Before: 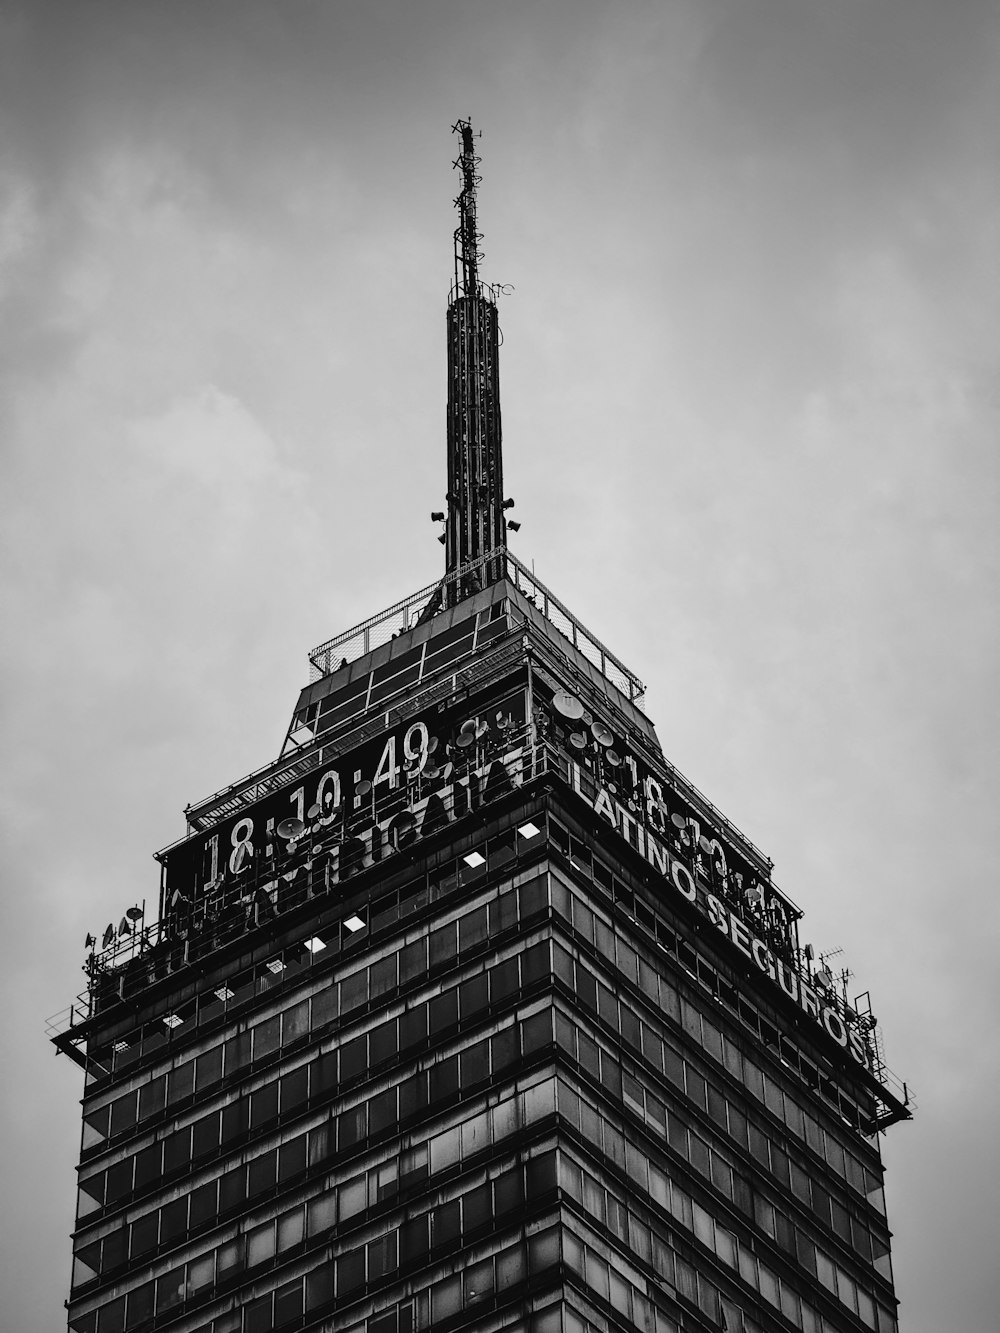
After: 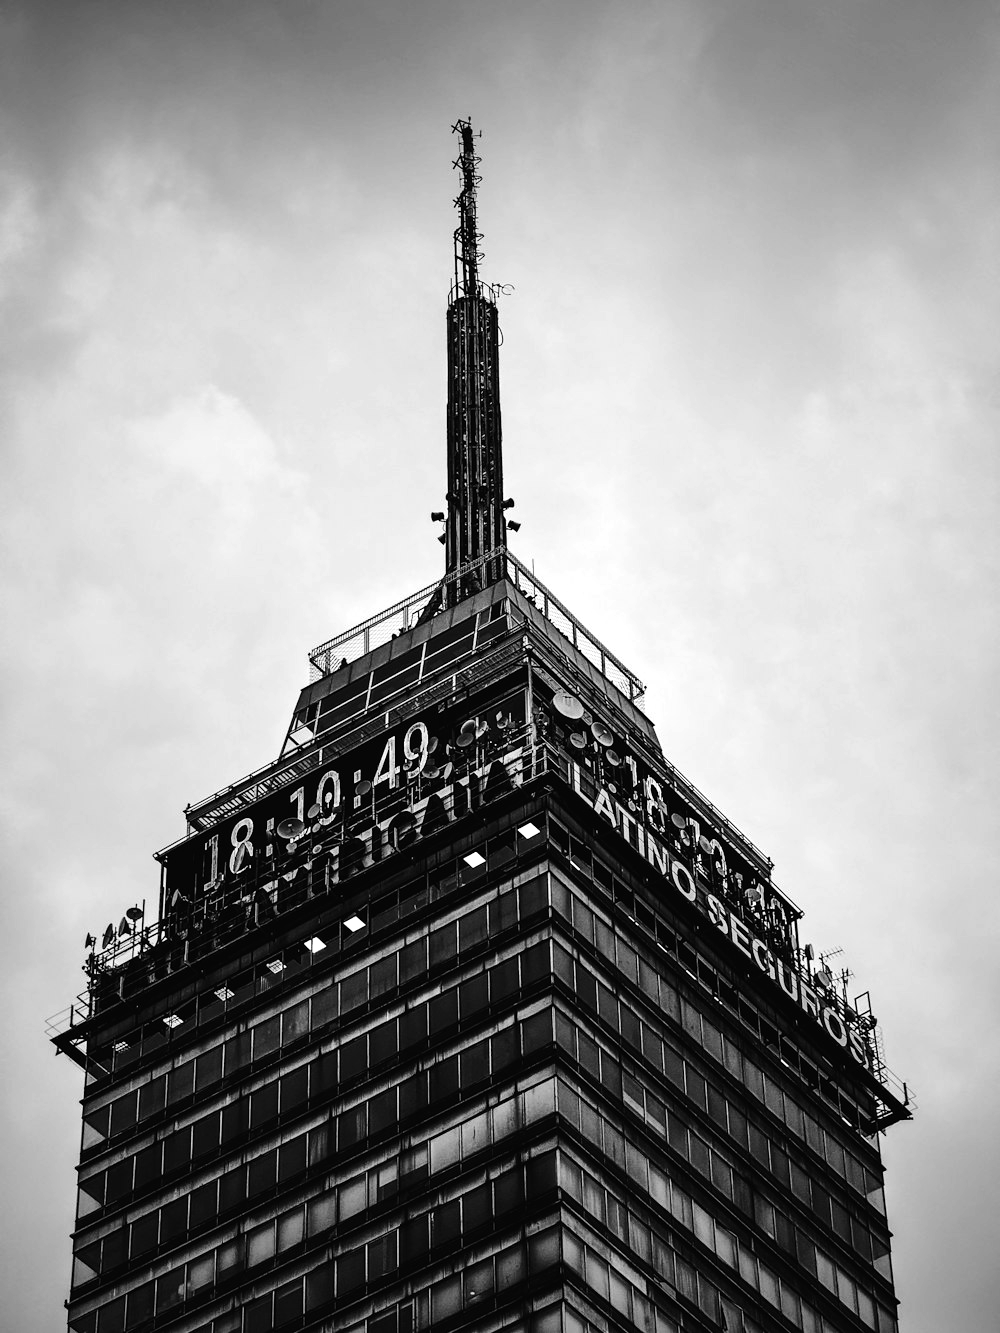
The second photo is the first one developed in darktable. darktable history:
tone equalizer: -8 EV -0.75 EV, -7 EV -0.7 EV, -6 EV -0.6 EV, -5 EV -0.4 EV, -3 EV 0.4 EV, -2 EV 0.6 EV, -1 EV 0.7 EV, +0 EV 0.75 EV, edges refinement/feathering 500, mask exposure compensation -1.57 EV, preserve details no
color calibration: output gray [0.21, 0.42, 0.37, 0], gray › normalize channels true, illuminant same as pipeline (D50), adaptation XYZ, x 0.346, y 0.359, gamut compression 0
